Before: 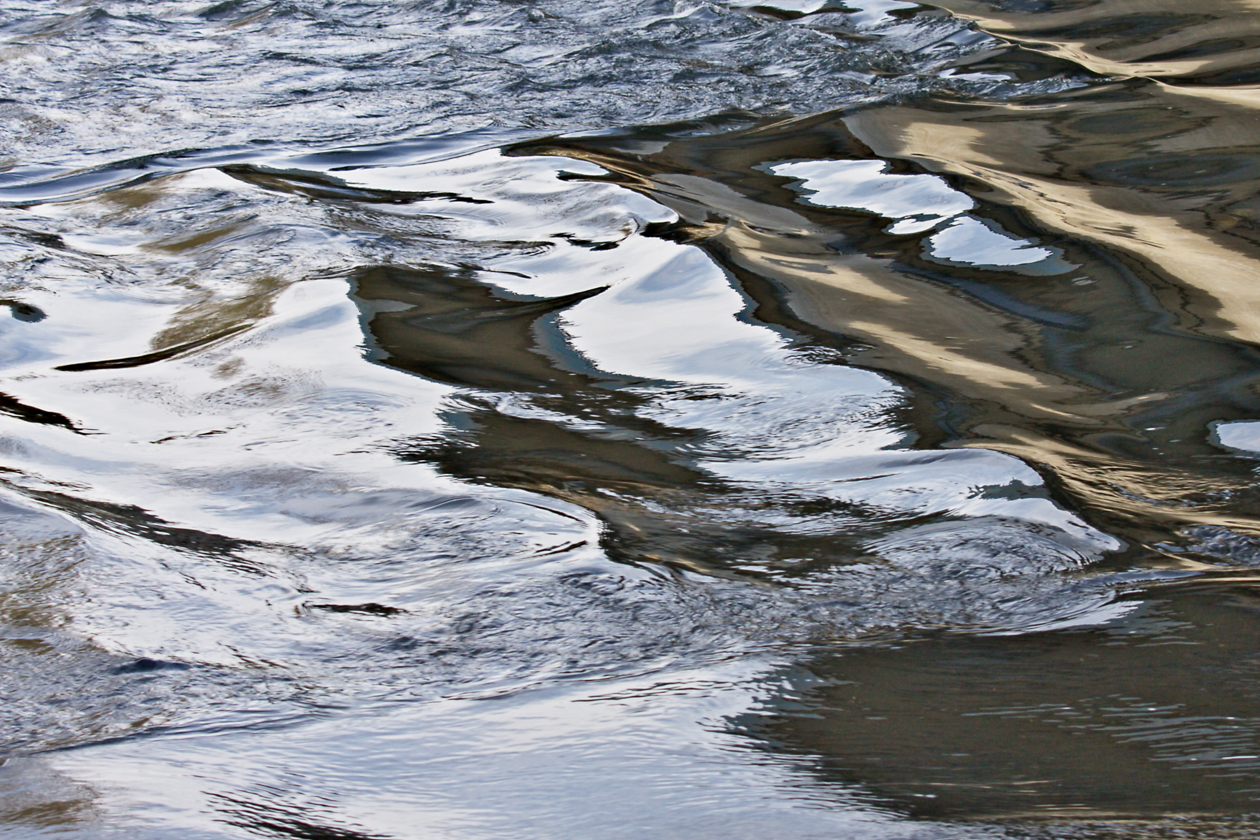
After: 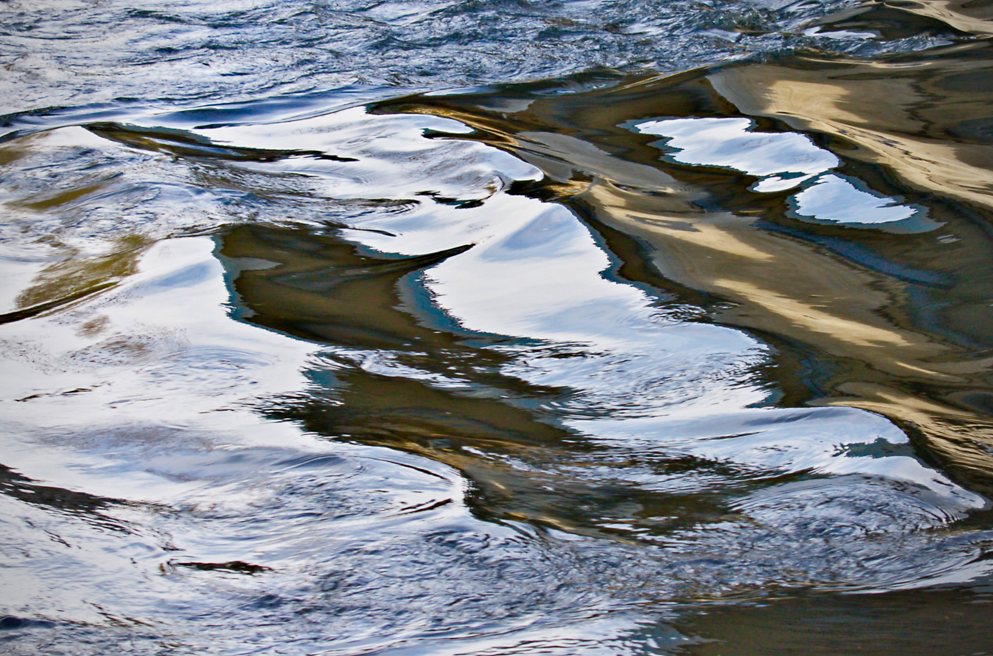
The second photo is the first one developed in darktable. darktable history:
vignetting: unbound false
color balance rgb: perceptual saturation grading › global saturation 20%, perceptual saturation grading › highlights -25%, perceptual saturation grading › shadows 25%, global vibrance 50%
crop and rotate: left 10.77%, top 5.1%, right 10.41%, bottom 16.76%
